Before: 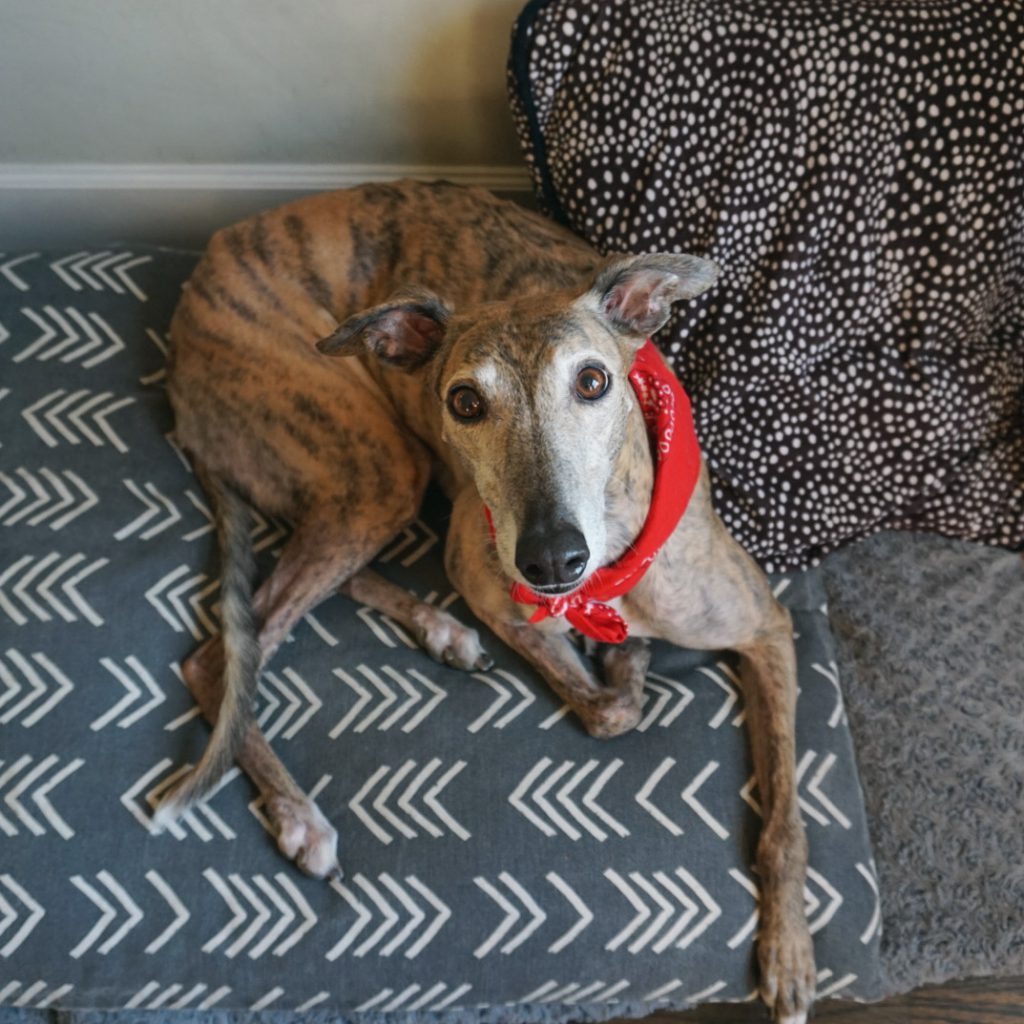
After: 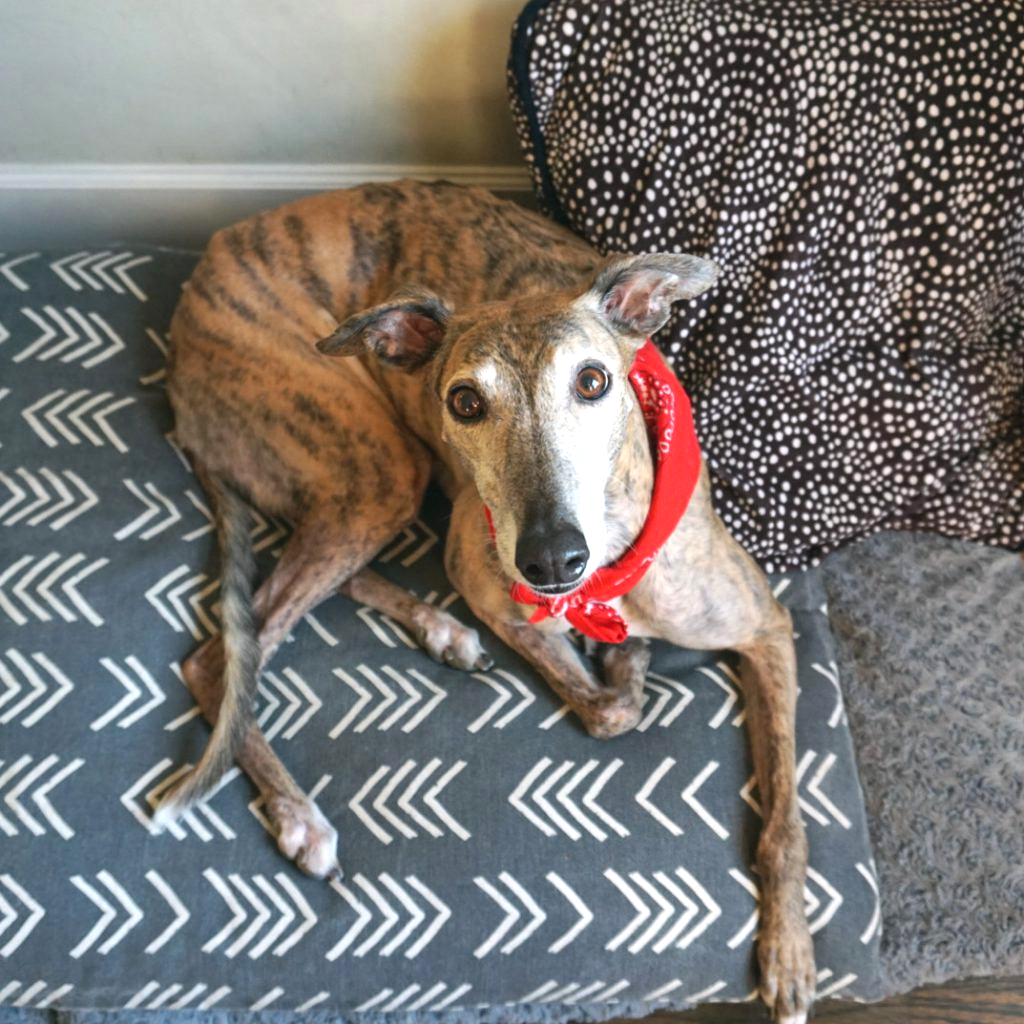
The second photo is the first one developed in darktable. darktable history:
shadows and highlights: radius 336.84, shadows 28.48, soften with gaussian
exposure: exposure 0.796 EV, compensate highlight preservation false
